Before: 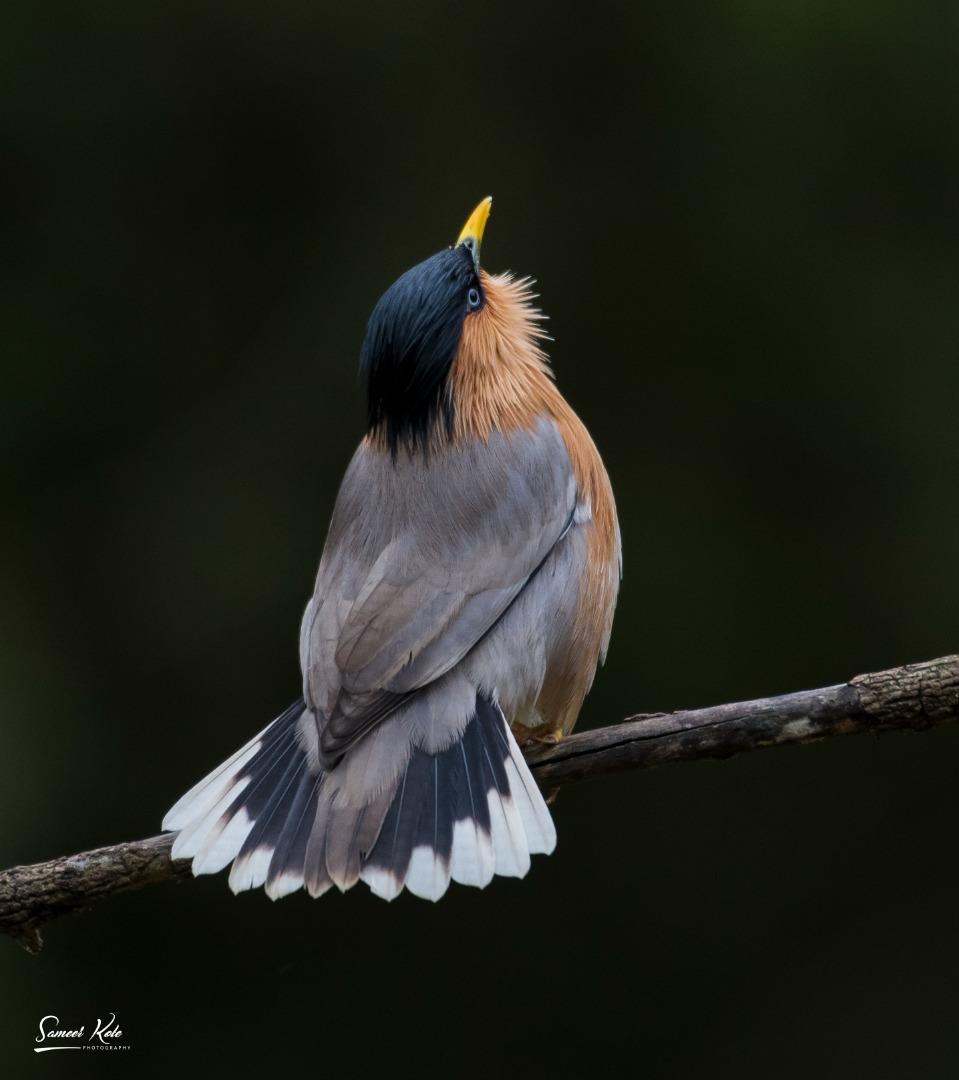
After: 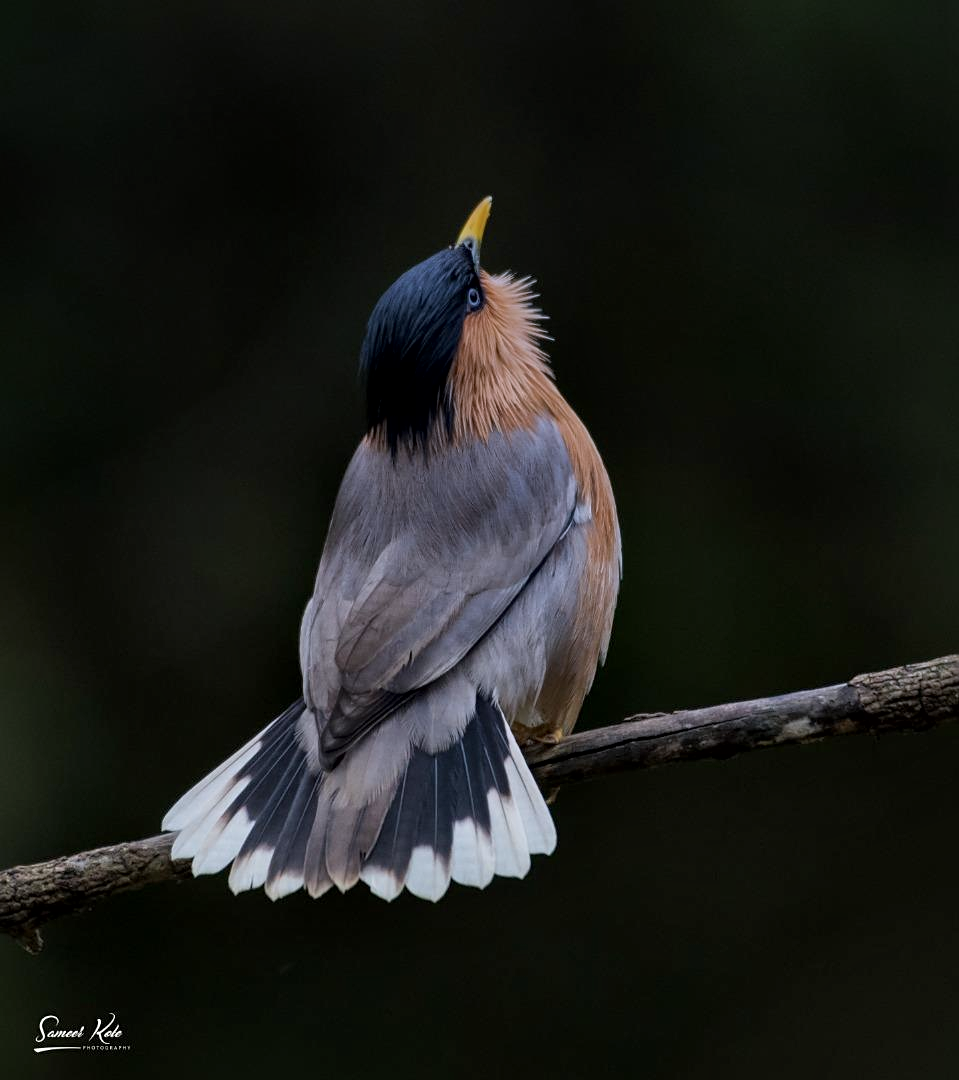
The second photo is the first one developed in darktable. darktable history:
exposure: exposure -0.064 EV, compensate highlight preservation false
graduated density: hue 238.83°, saturation 50%
local contrast: mode bilateral grid, contrast 20, coarseness 50, detail 148%, midtone range 0.2
sharpen: amount 0.2
